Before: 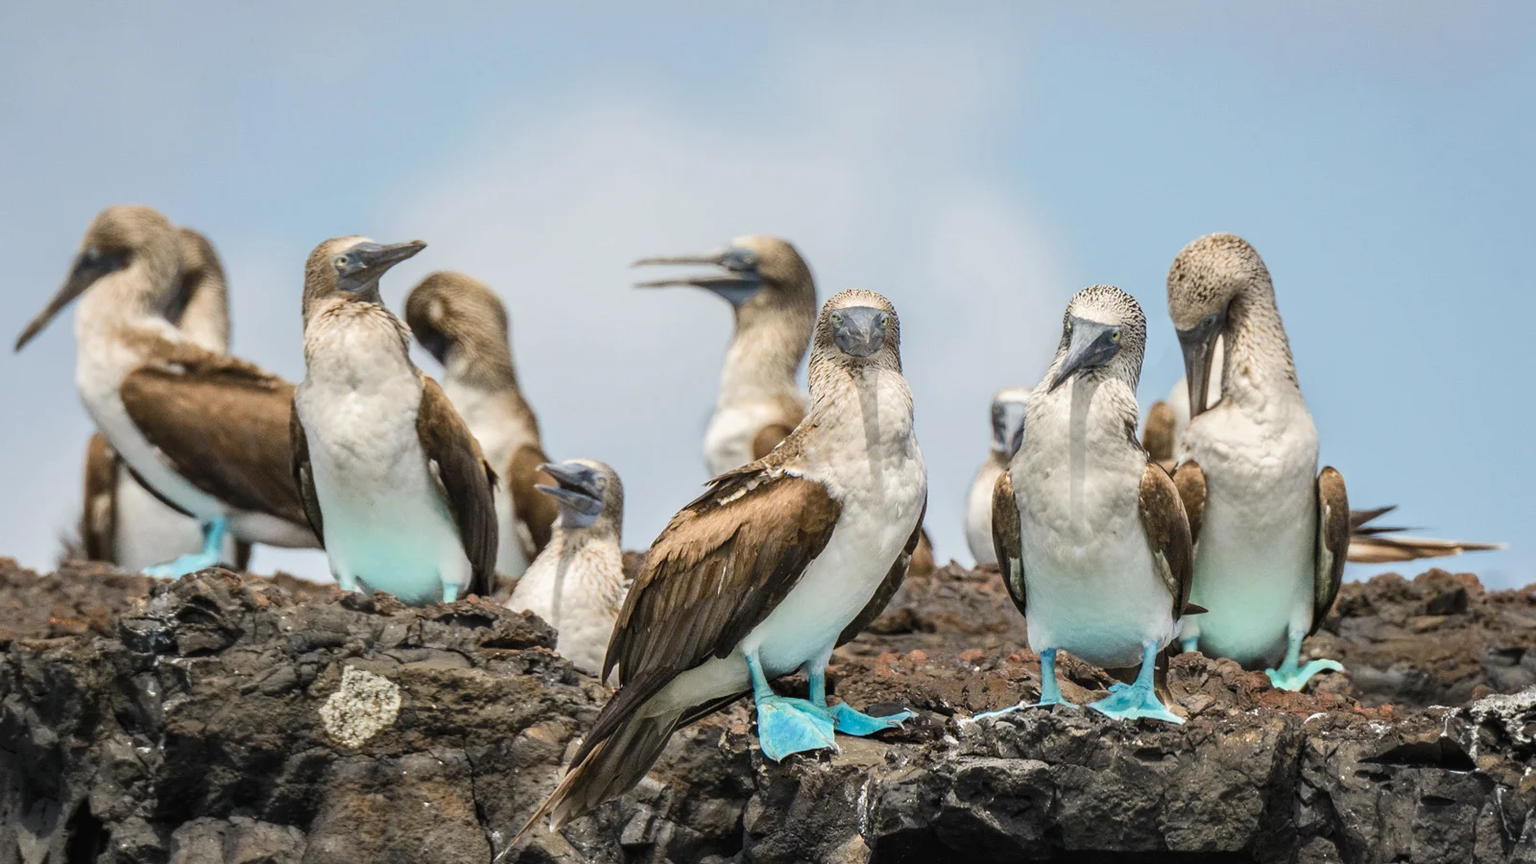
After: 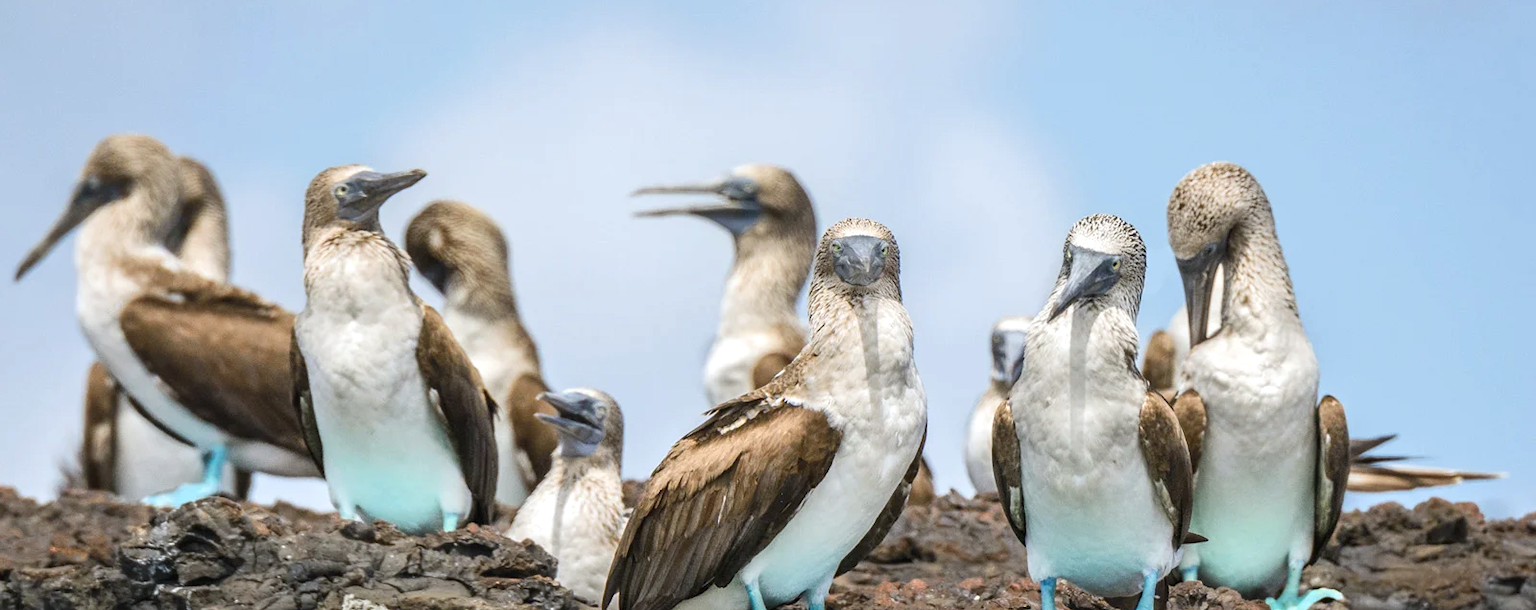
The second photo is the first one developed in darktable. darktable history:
exposure: exposure 0.236 EV, compensate highlight preservation false
crop and rotate: top 8.293%, bottom 20.996%
white balance: red 0.974, blue 1.044
